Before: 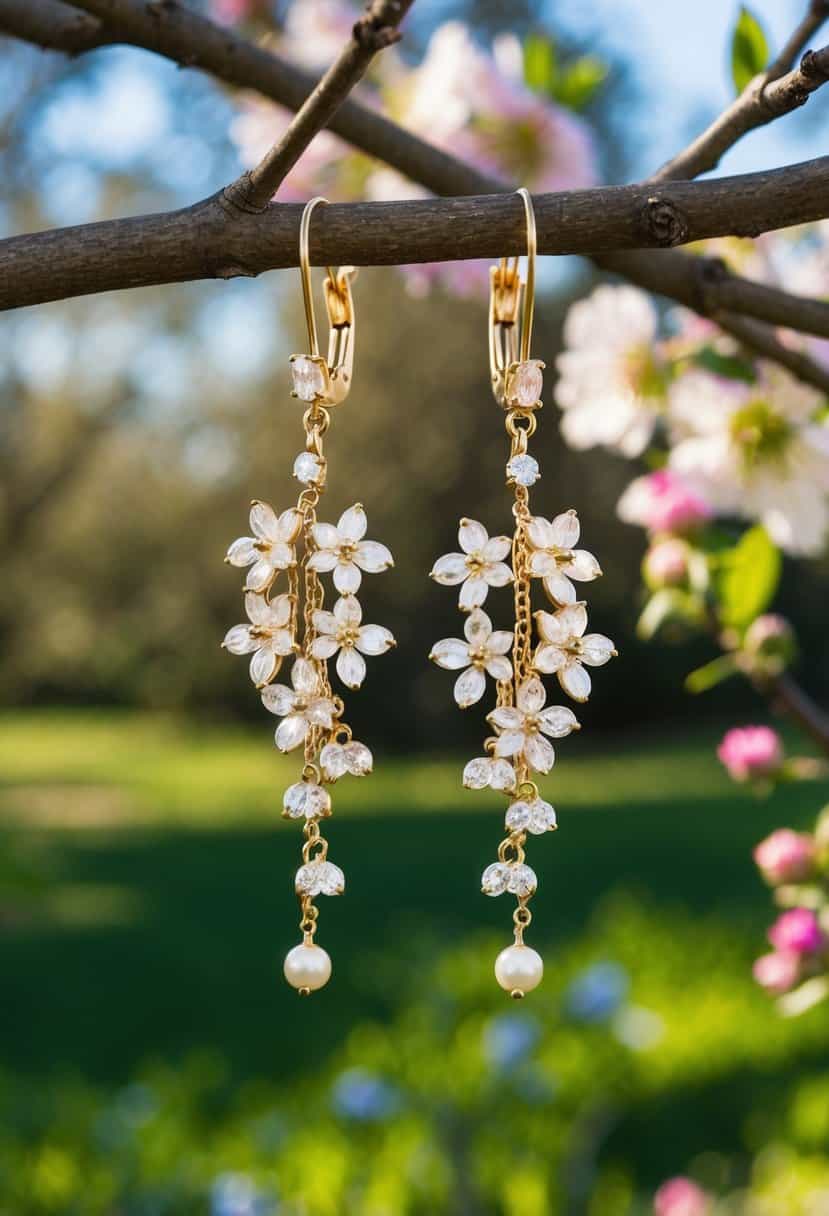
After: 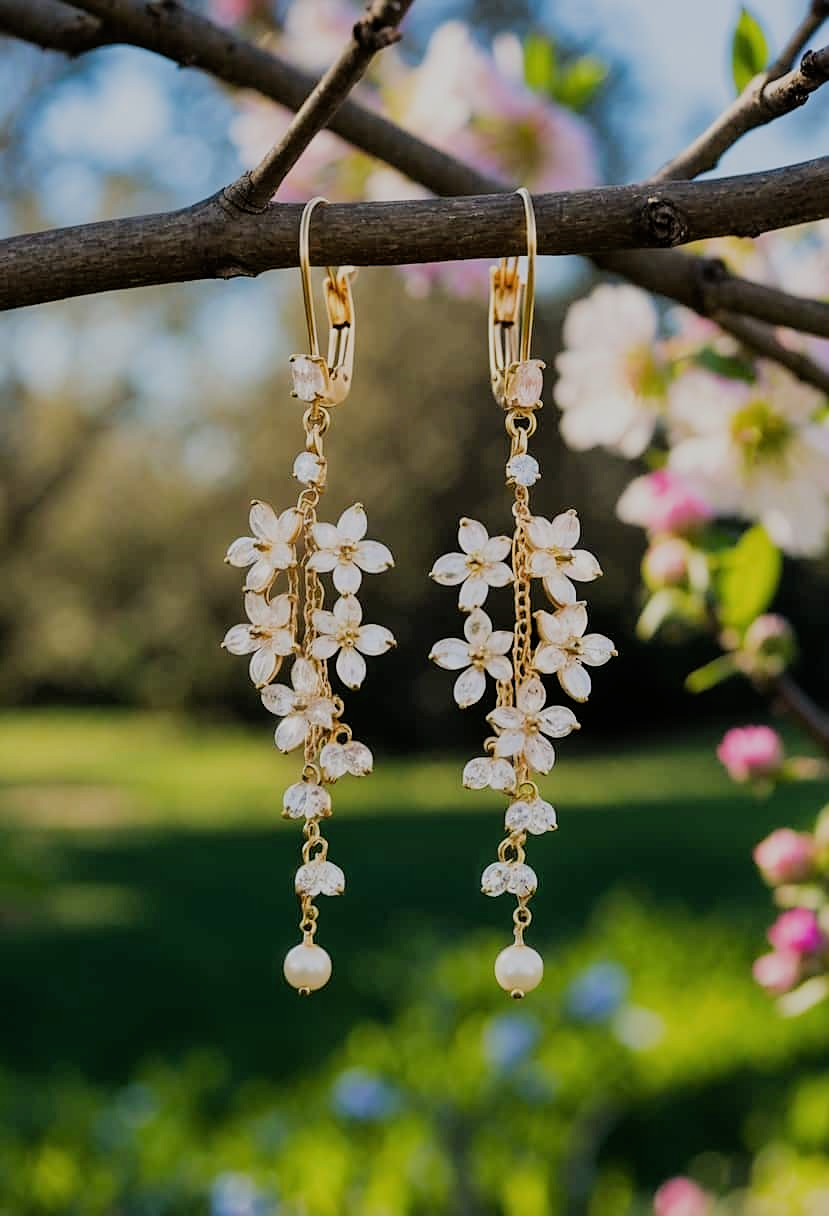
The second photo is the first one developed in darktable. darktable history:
filmic rgb: black relative exposure -6.94 EV, white relative exposure 5.68 EV, hardness 2.86
sharpen: radius 1.913, amount 0.394, threshold 1.359
